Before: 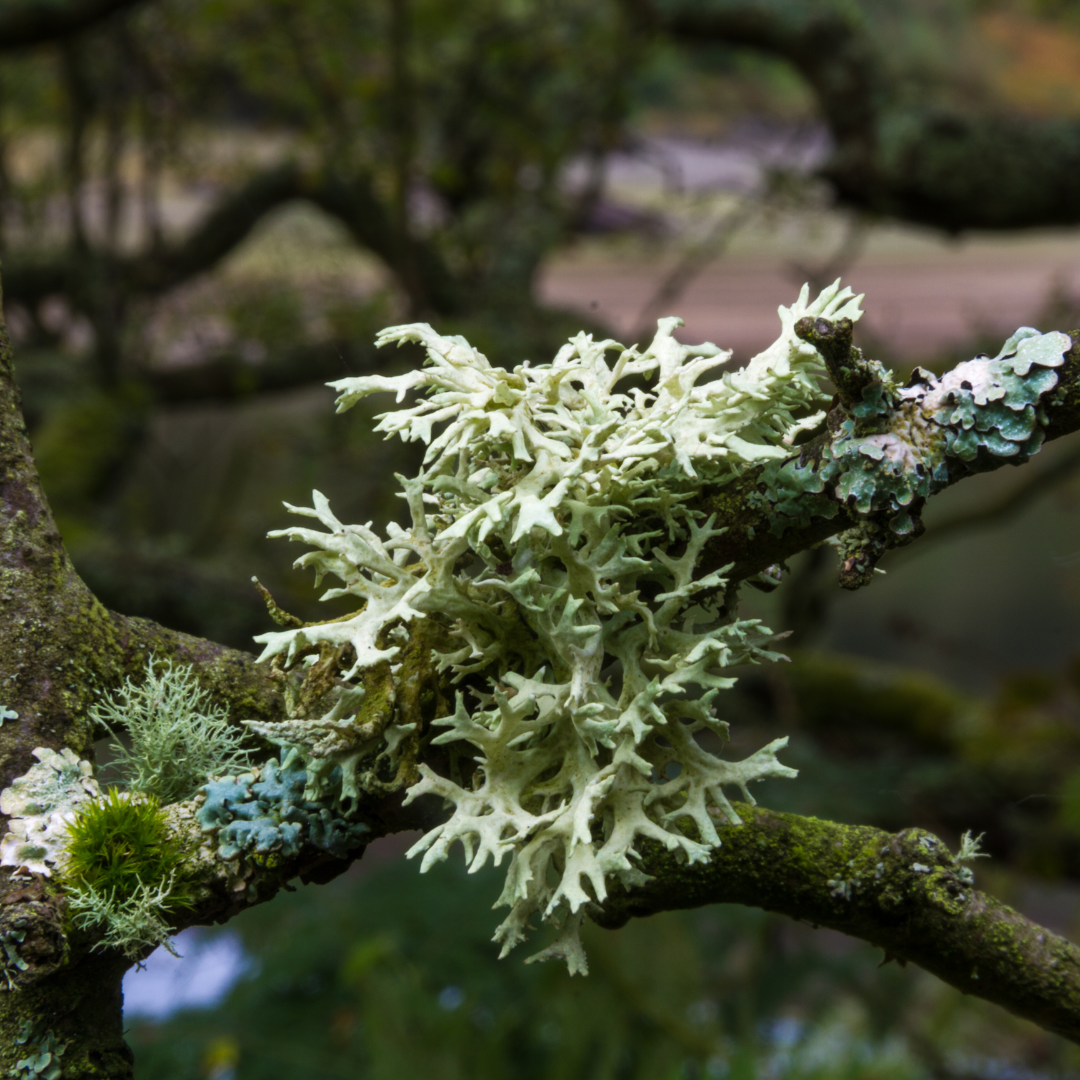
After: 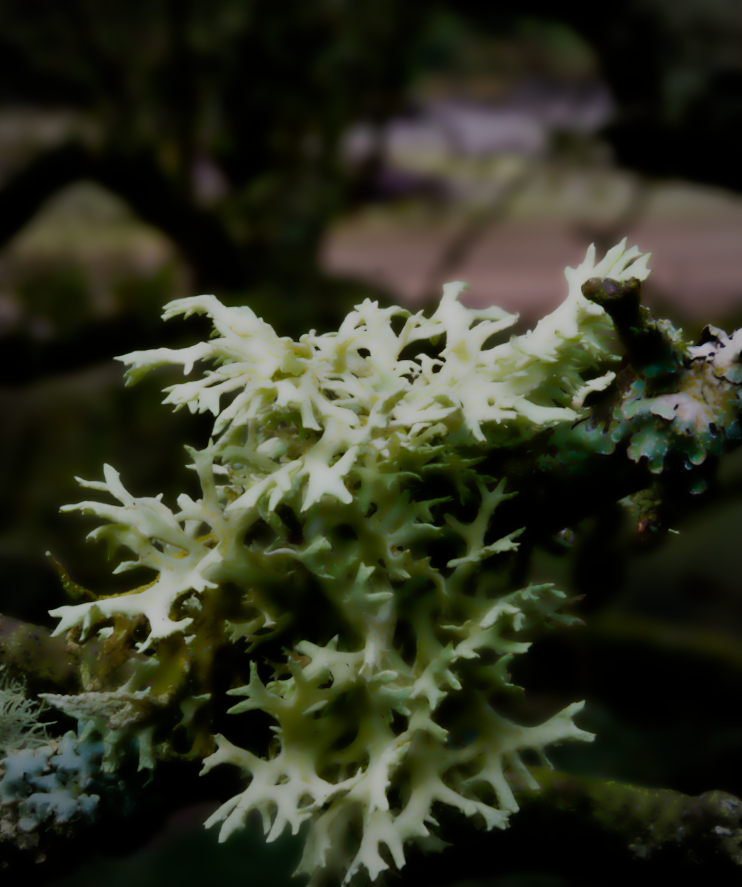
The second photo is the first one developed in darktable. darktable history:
rotate and perspective: rotation -1.32°, lens shift (horizontal) -0.031, crop left 0.015, crop right 0.985, crop top 0.047, crop bottom 0.982
filmic rgb: middle gray luminance 29%, black relative exposure -10.3 EV, white relative exposure 5.5 EV, threshold 6 EV, target black luminance 0%, hardness 3.95, latitude 2.04%, contrast 1.132, highlights saturation mix 5%, shadows ↔ highlights balance 15.11%, preserve chrominance no, color science v3 (2019), use custom middle-gray values true, iterations of high-quality reconstruction 0, enable highlight reconstruction true
vignetting: fall-off start 71.74%
lowpass: radius 4, soften with bilateral filter, unbound 0
crop: left 18.479%, right 12.2%, bottom 13.971%
